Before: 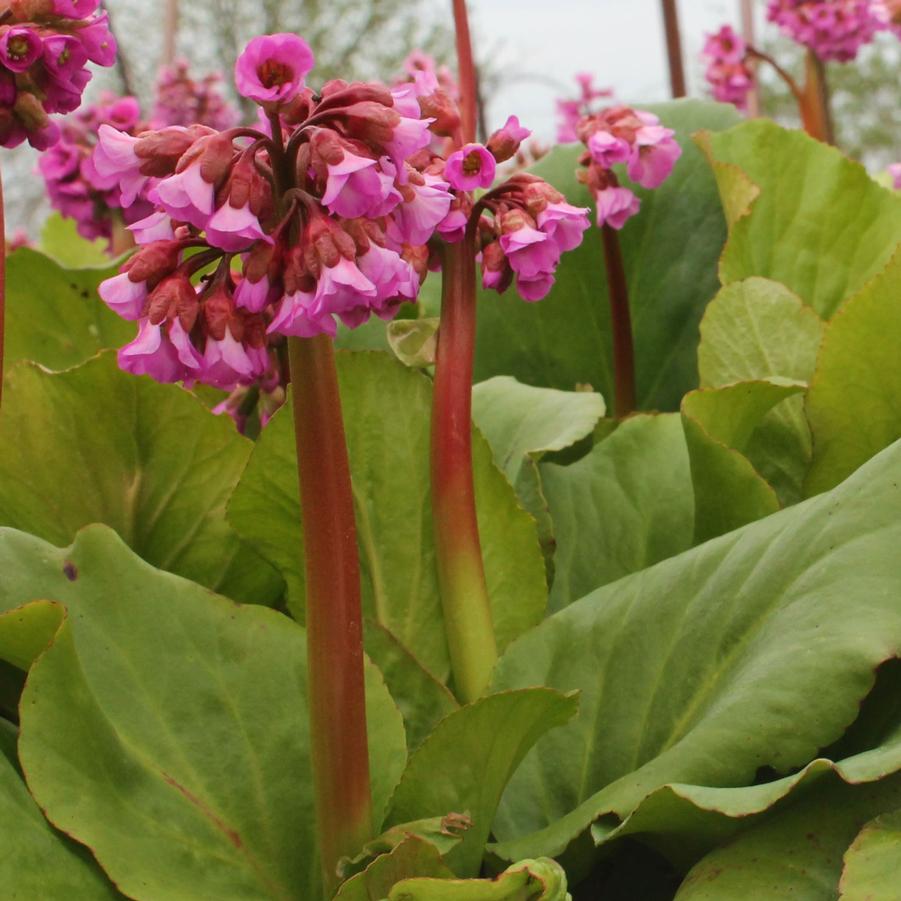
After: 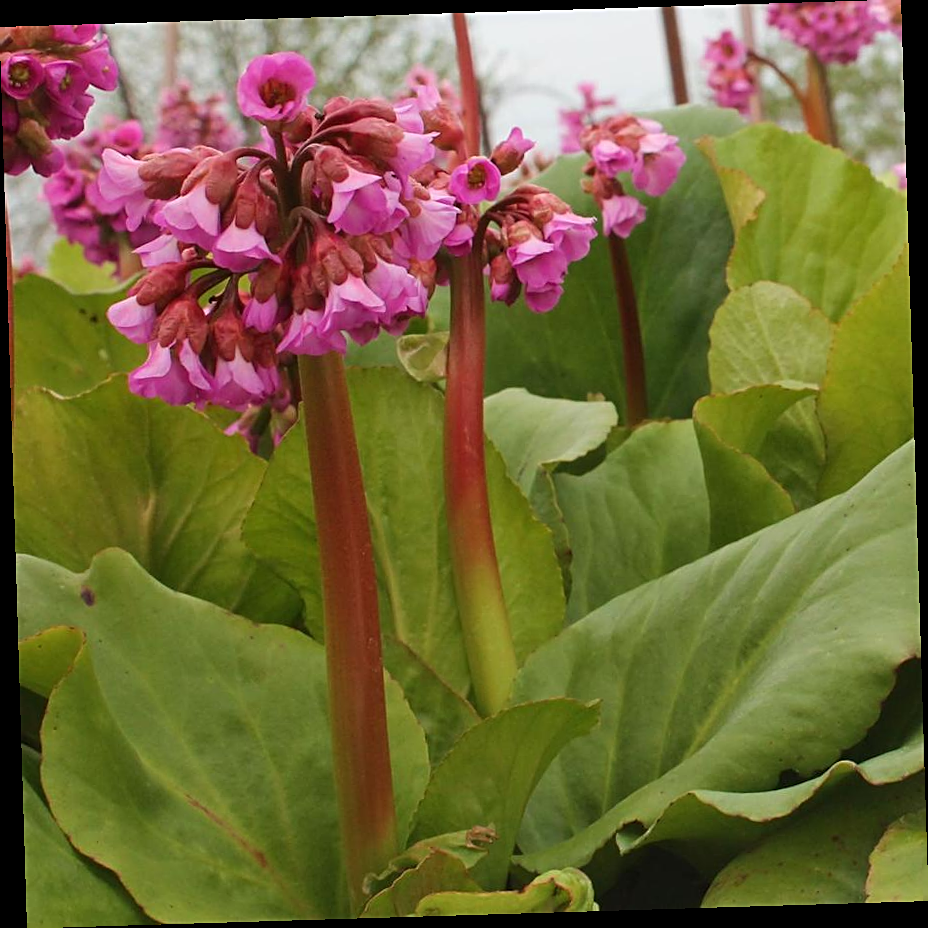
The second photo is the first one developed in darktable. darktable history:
sharpen: on, module defaults
rotate and perspective: rotation -1.75°, automatic cropping off
